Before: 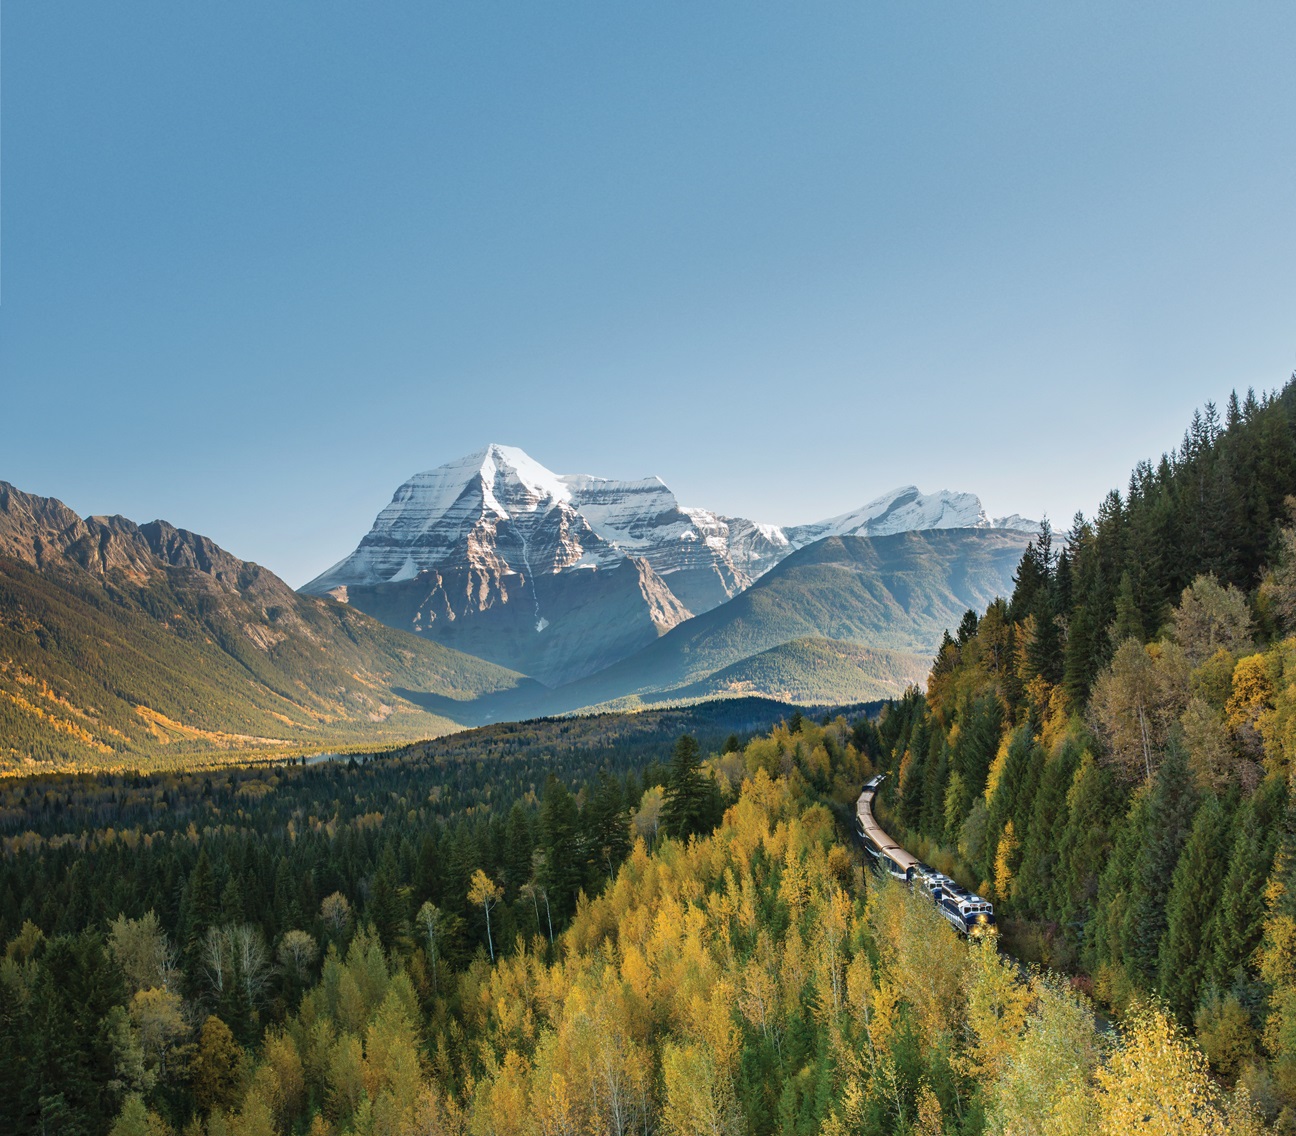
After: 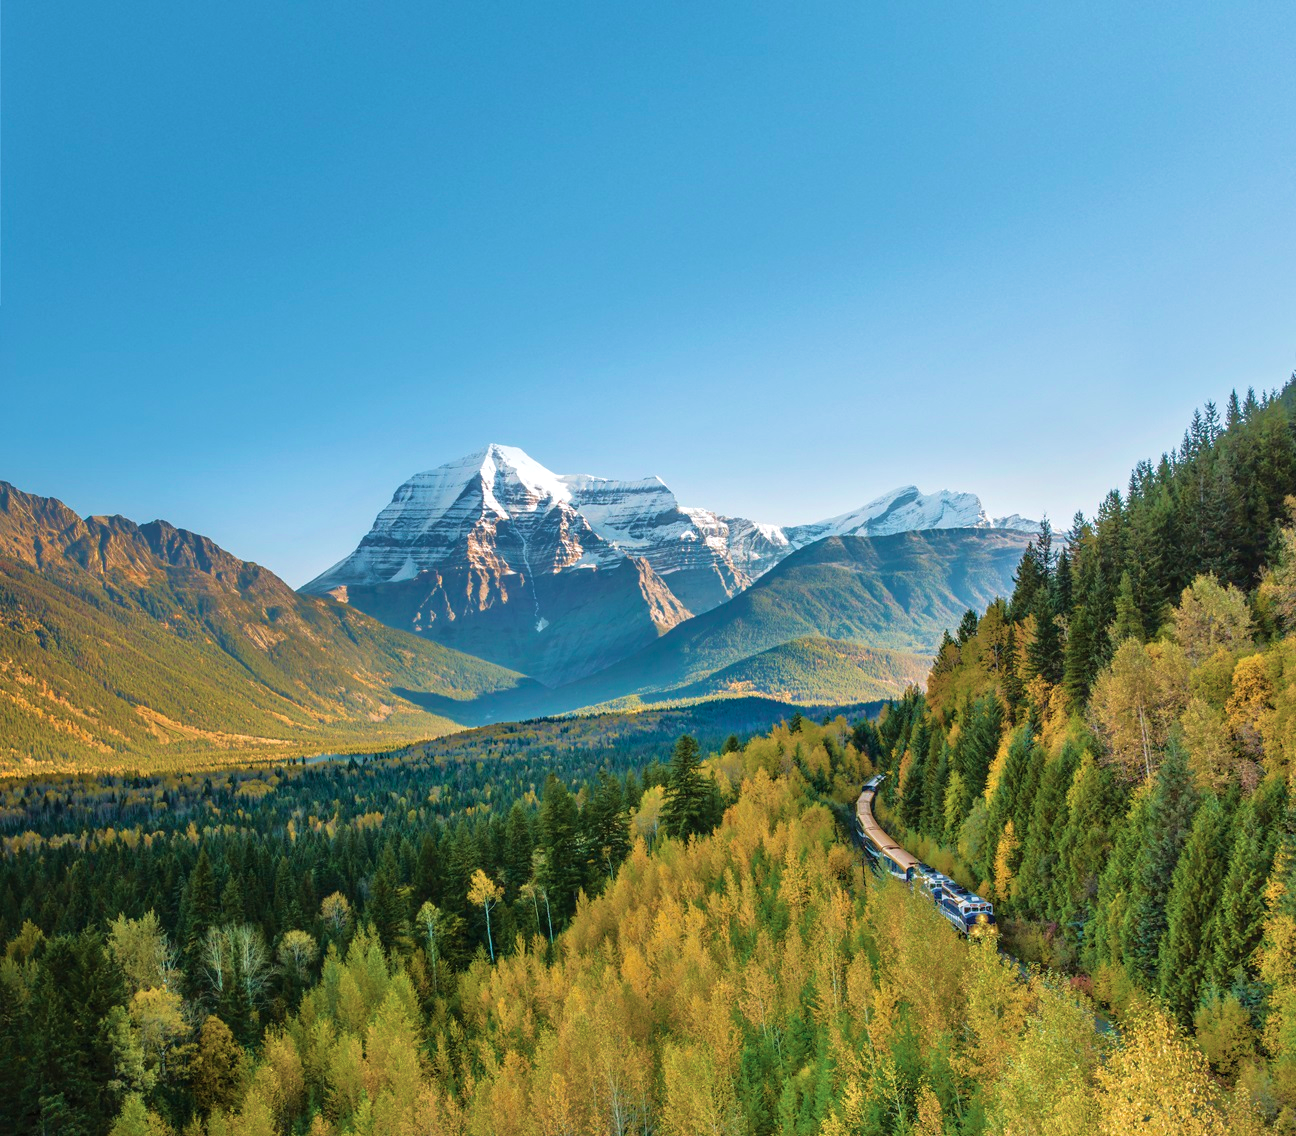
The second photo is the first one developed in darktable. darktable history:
tone equalizer: -8 EV -0.491 EV, -7 EV -0.332 EV, -6 EV -0.098 EV, -5 EV 0.388 EV, -4 EV 0.963 EV, -3 EV 0.803 EV, -2 EV -0.006 EV, -1 EV 0.138 EV, +0 EV -0.033 EV, mask exposure compensation -0.504 EV
local contrast: detail 109%
velvia: strength 73.71%
